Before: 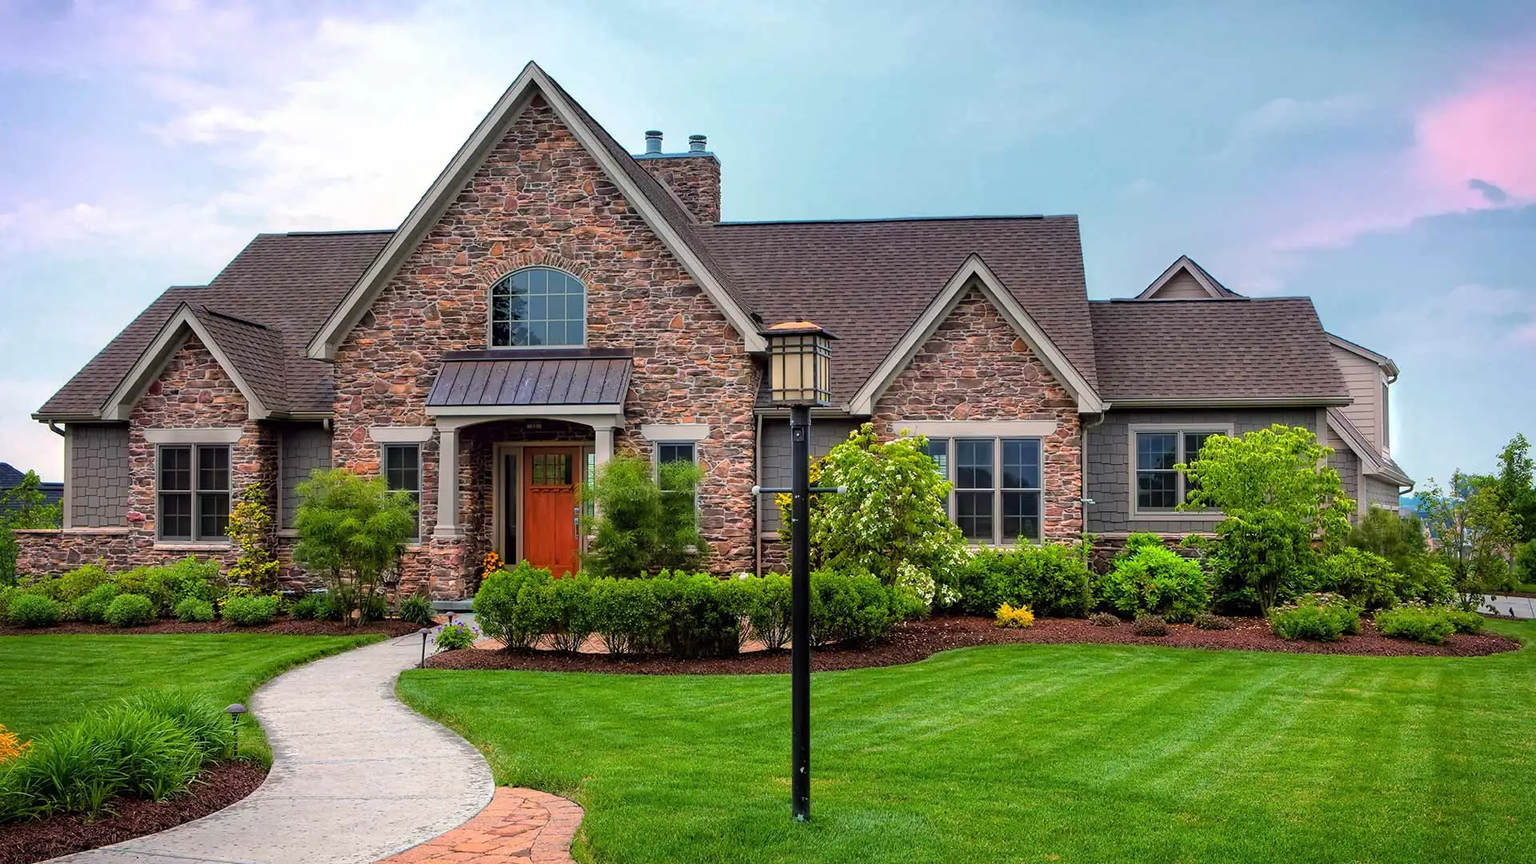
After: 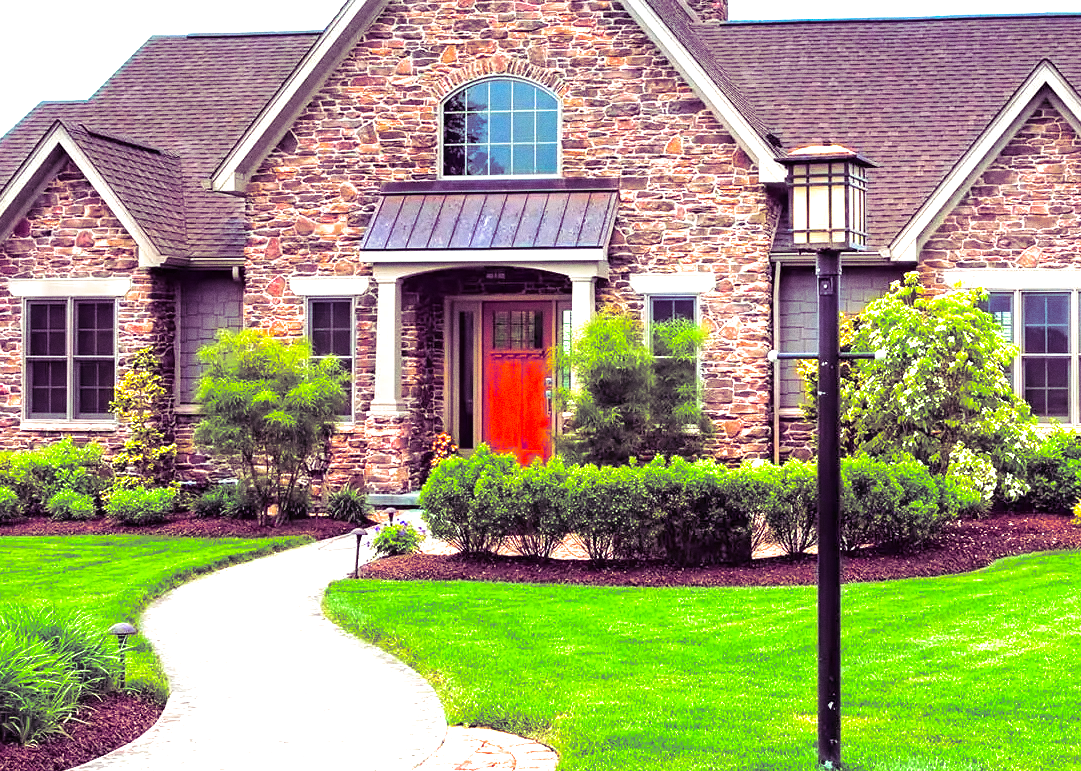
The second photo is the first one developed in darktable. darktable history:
color zones: curves: ch0 [(0, 0.613) (0.01, 0.613) (0.245, 0.448) (0.498, 0.529) (0.642, 0.665) (0.879, 0.777) (0.99, 0.613)]; ch1 [(0, 0) (0.143, 0) (0.286, 0) (0.429, 0) (0.571, 0) (0.714, 0) (0.857, 0)], mix -131.09%
crop: left 8.966%, top 23.852%, right 34.699%, bottom 4.703%
grain: coarseness 0.09 ISO
split-toning: shadows › hue 277.2°, shadows › saturation 0.74
exposure: black level correction 0, exposure 1.45 EV, compensate exposure bias true, compensate highlight preservation false
